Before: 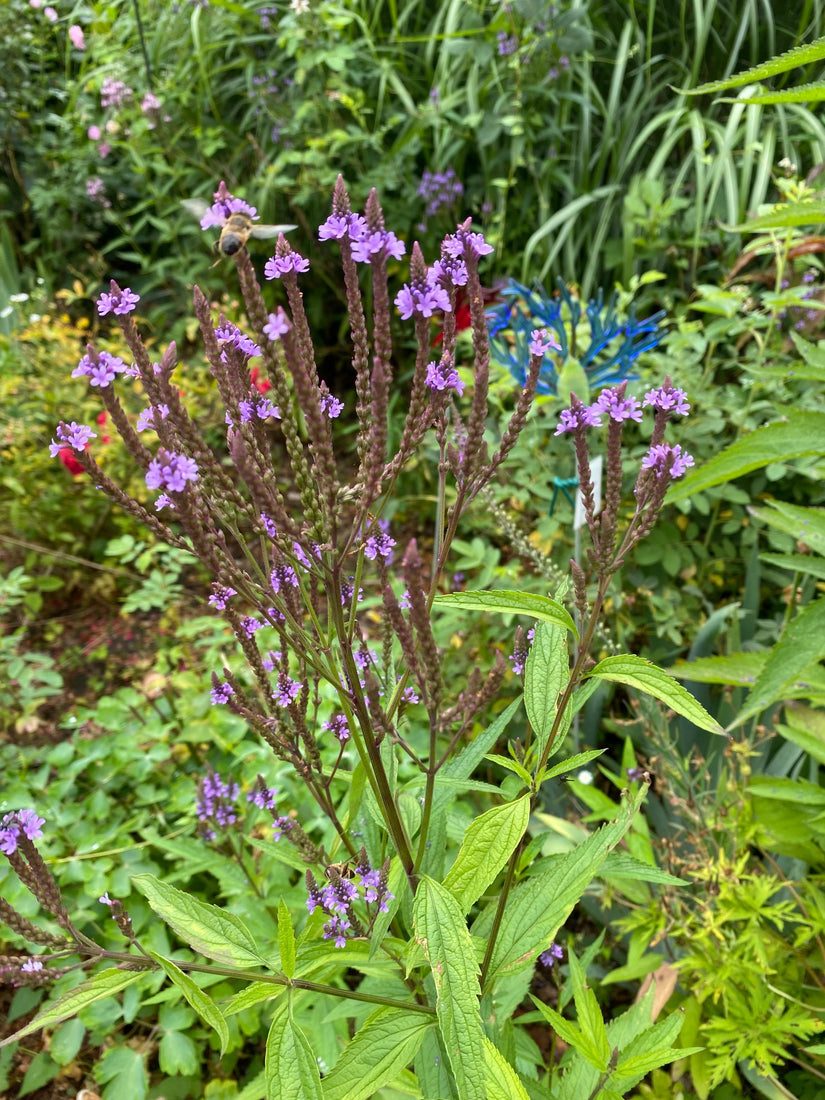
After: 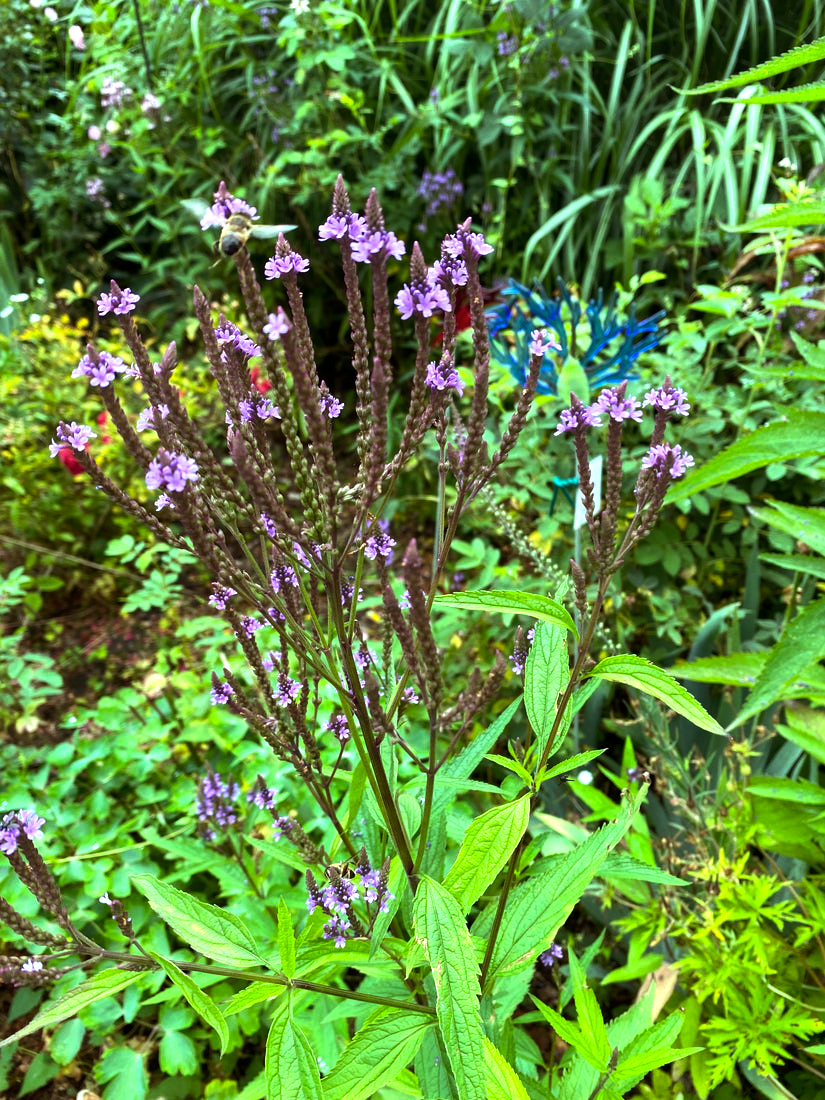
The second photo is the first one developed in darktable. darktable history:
color balance rgb: highlights gain › chroma 4.013%, highlights gain › hue 202.01°, perceptual saturation grading › global saturation 0.871%, perceptual brilliance grading › highlights 13.939%, perceptual brilliance grading › shadows -18.268%, global vibrance 25.061%, contrast 10.341%
